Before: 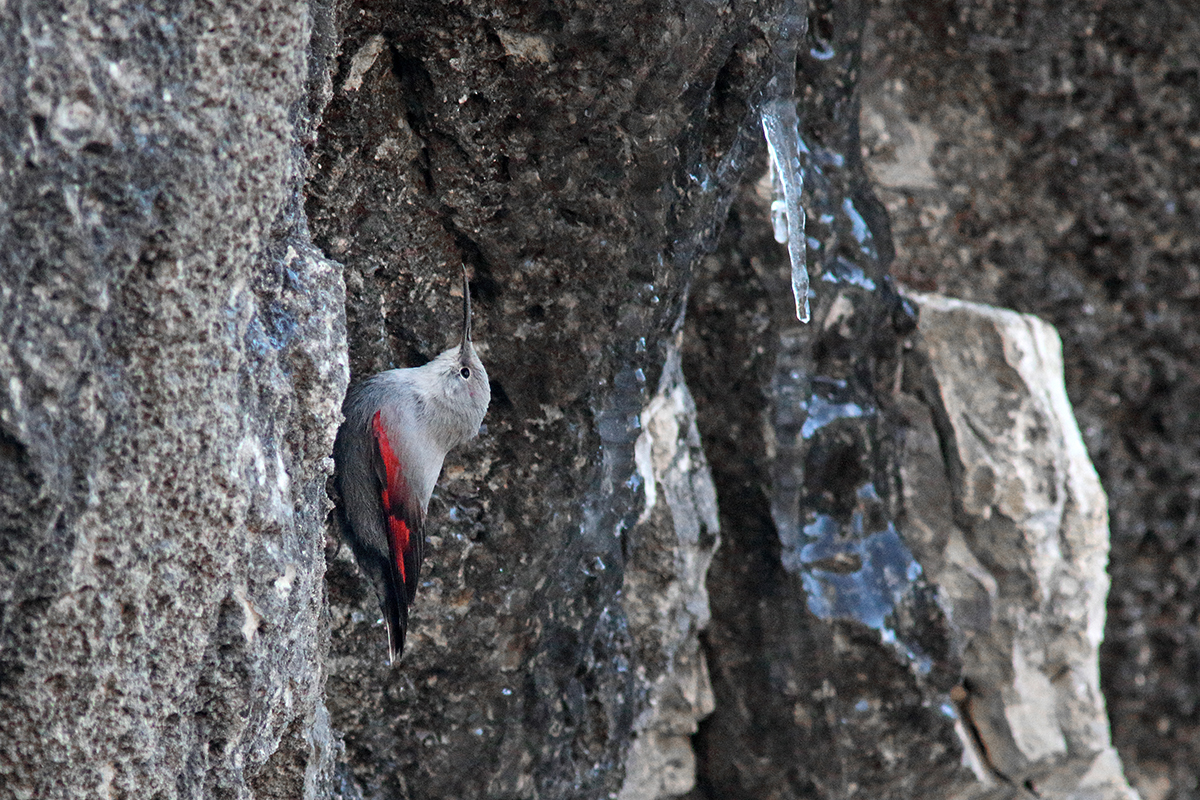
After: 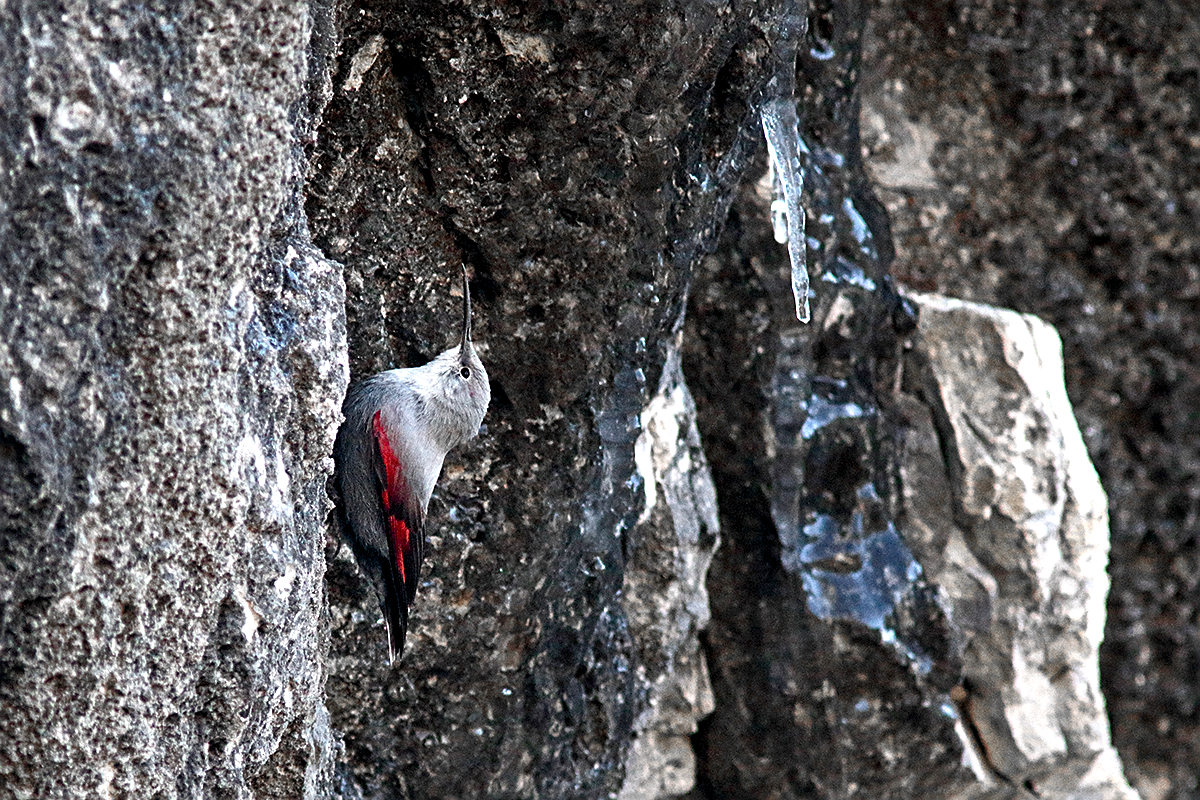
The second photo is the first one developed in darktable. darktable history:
color balance rgb: shadows lift › luminance -9.594%, highlights gain › chroma 0.184%, highlights gain › hue 332.4°, global offset › luminance -0.479%, linear chroma grading › shadows -2.437%, linear chroma grading › highlights -14.613%, linear chroma grading › global chroma -9.649%, linear chroma grading › mid-tones -10.042%, perceptual saturation grading › global saturation 20.621%, perceptual saturation grading › highlights -19.667%, perceptual saturation grading › shadows 29.272%, perceptual brilliance grading › global brilliance 20.732%, perceptual brilliance grading › shadows -35.377%, global vibrance 20%
sharpen: on, module defaults
shadows and highlights: shadows 29.32, highlights -29.64, low approximation 0.01, soften with gaussian
